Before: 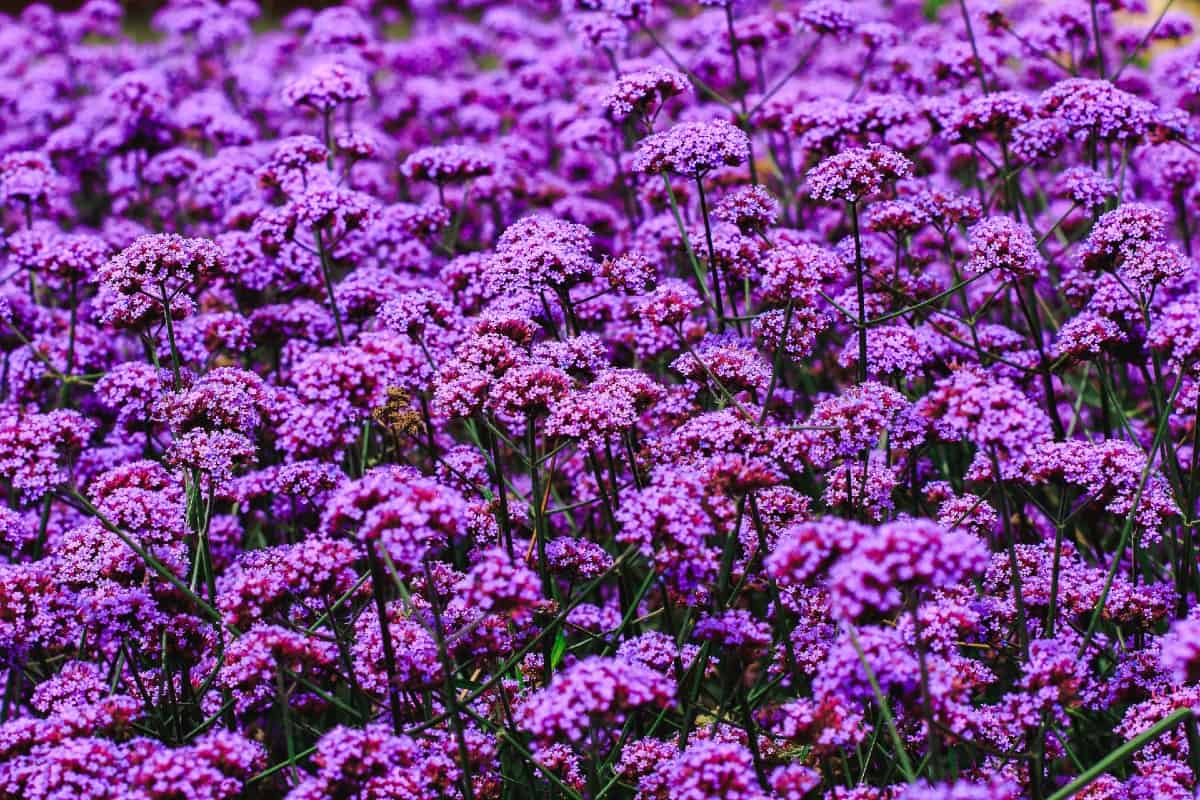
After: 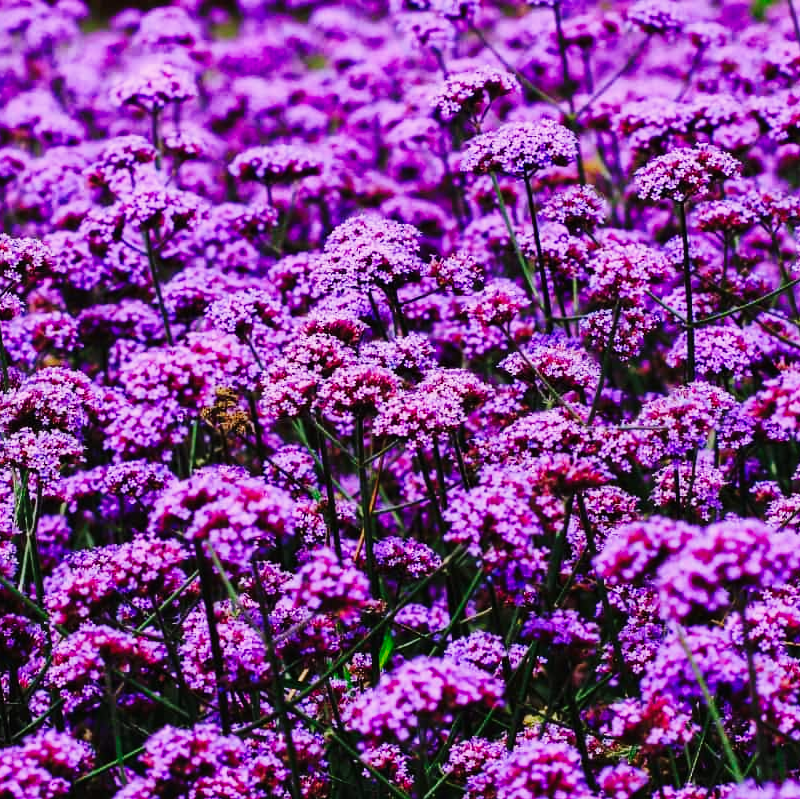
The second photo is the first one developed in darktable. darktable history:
exposure: exposure -0.287 EV, compensate highlight preservation false
base curve: curves: ch0 [(0, 0) (0.032, 0.025) (0.121, 0.166) (0.206, 0.329) (0.605, 0.79) (1, 1)], preserve colors none
crop and rotate: left 14.343%, right 18.946%
